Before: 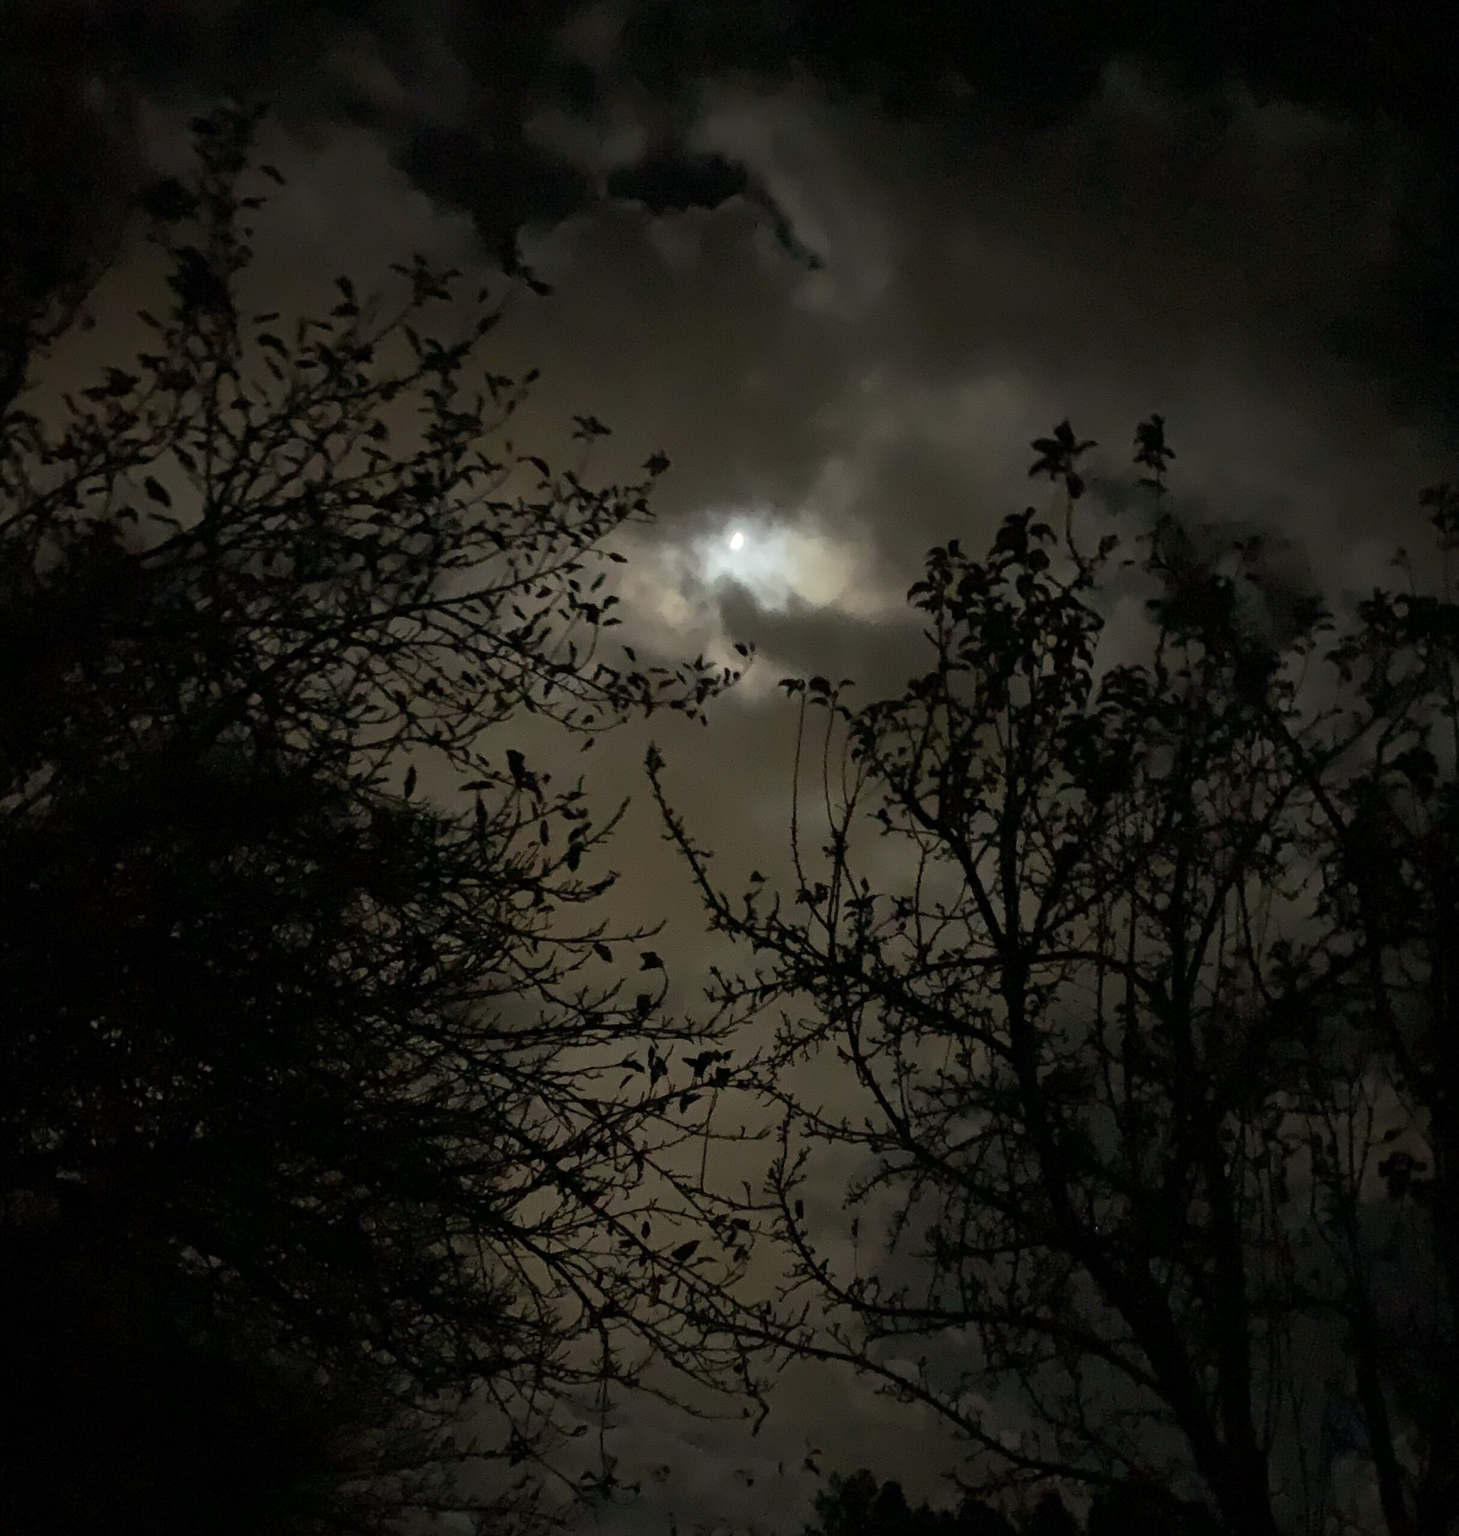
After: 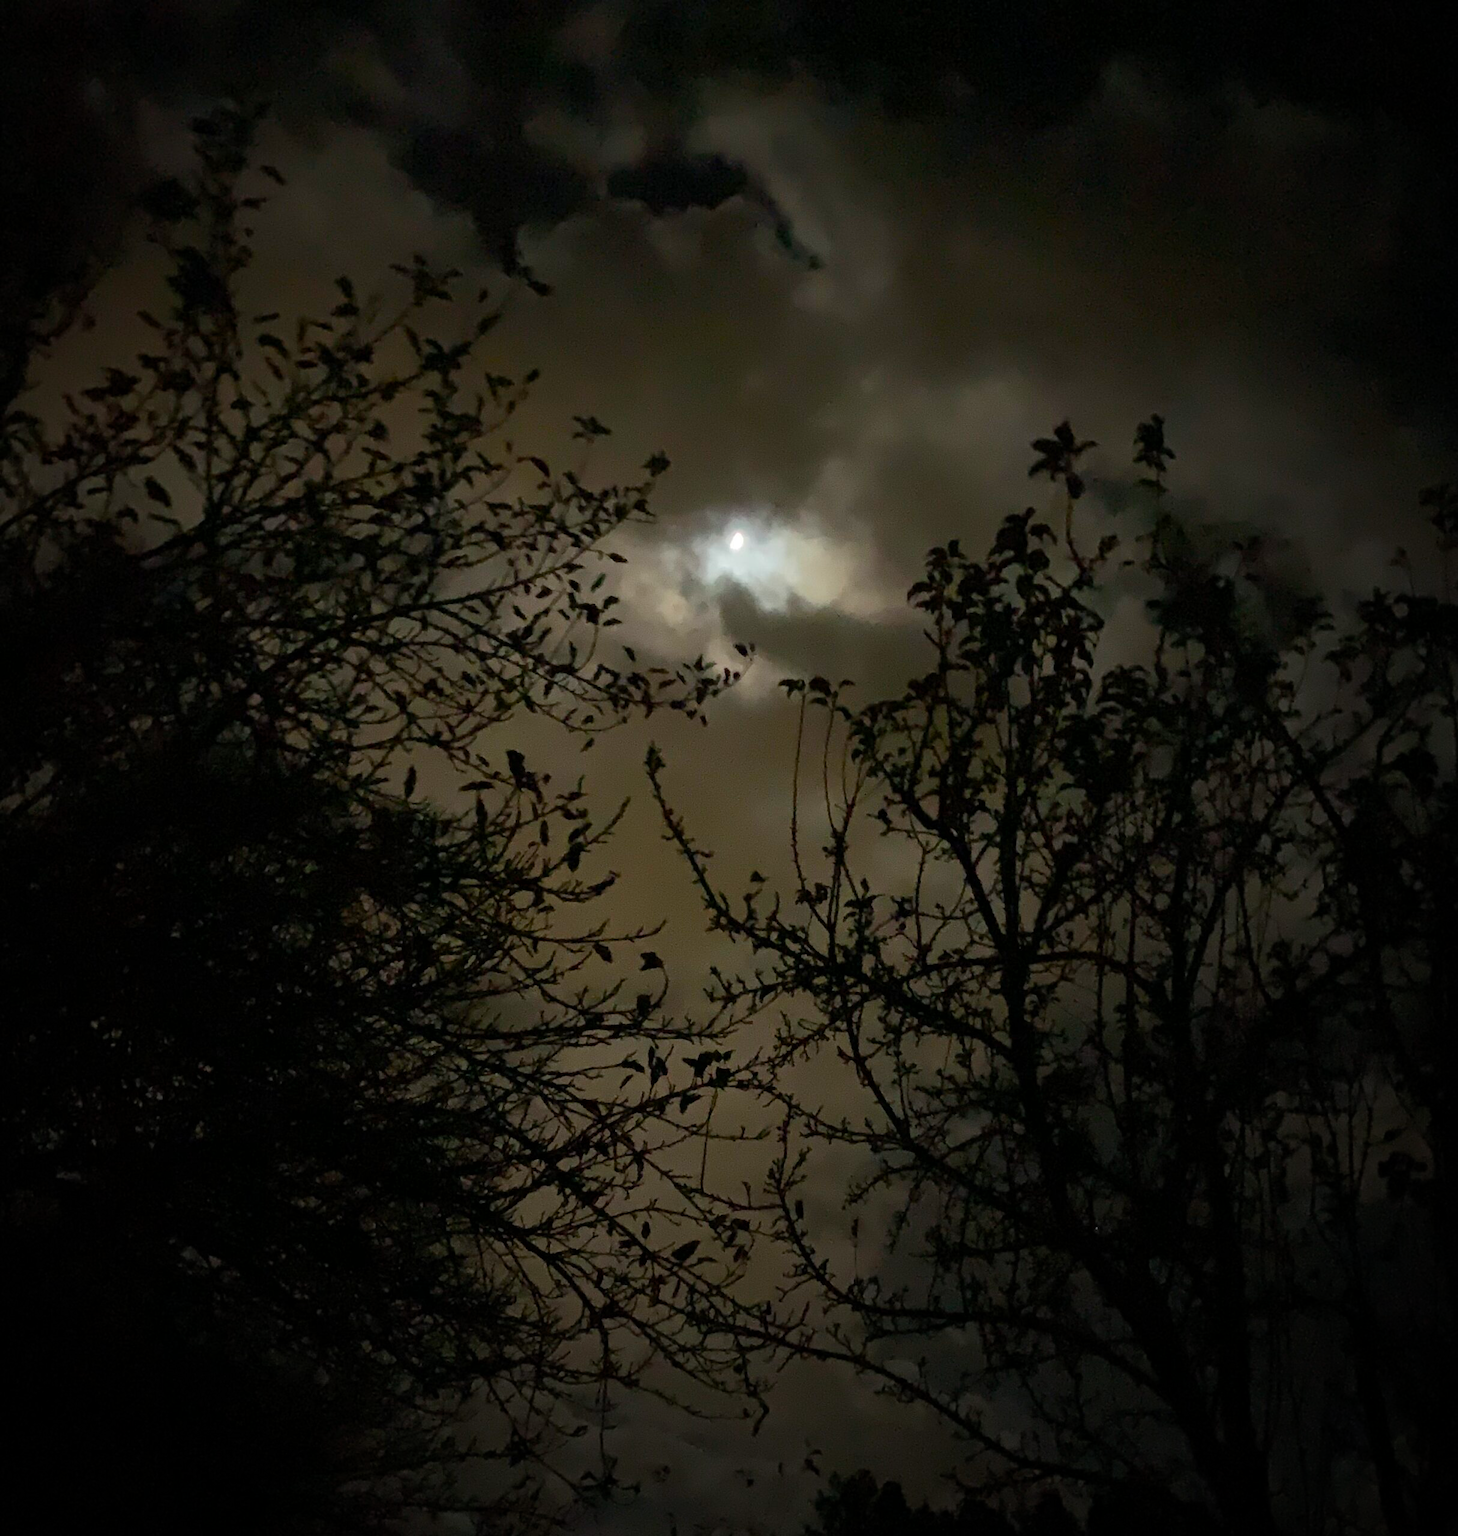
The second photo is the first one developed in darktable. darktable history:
color balance rgb: perceptual saturation grading › global saturation 20%, perceptual saturation grading › highlights -25%, perceptual saturation grading › shadows 25%
vignetting: fall-off start 72.14%, fall-off radius 108.07%, brightness -0.713, saturation -0.488, center (-0.054, -0.359), width/height ratio 0.729
